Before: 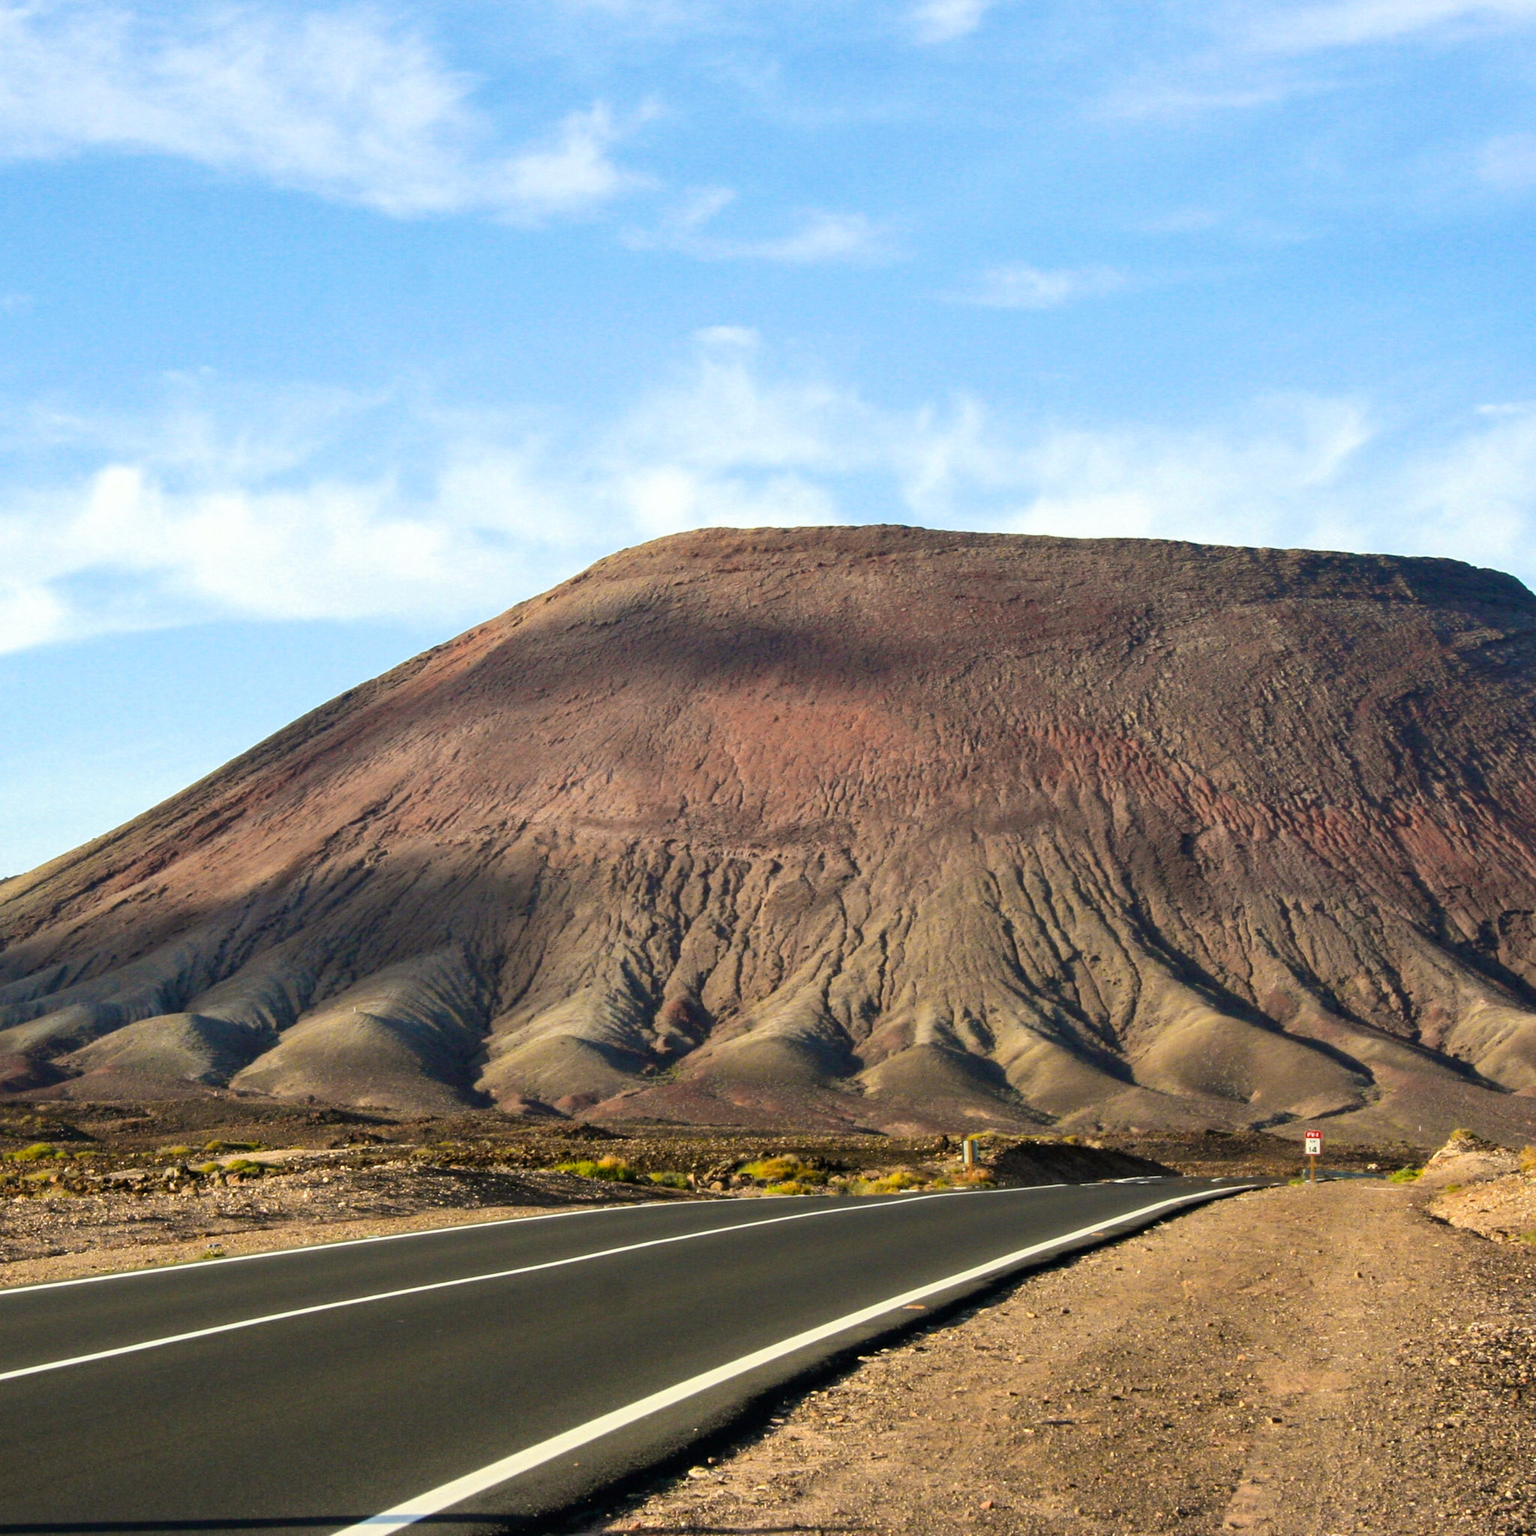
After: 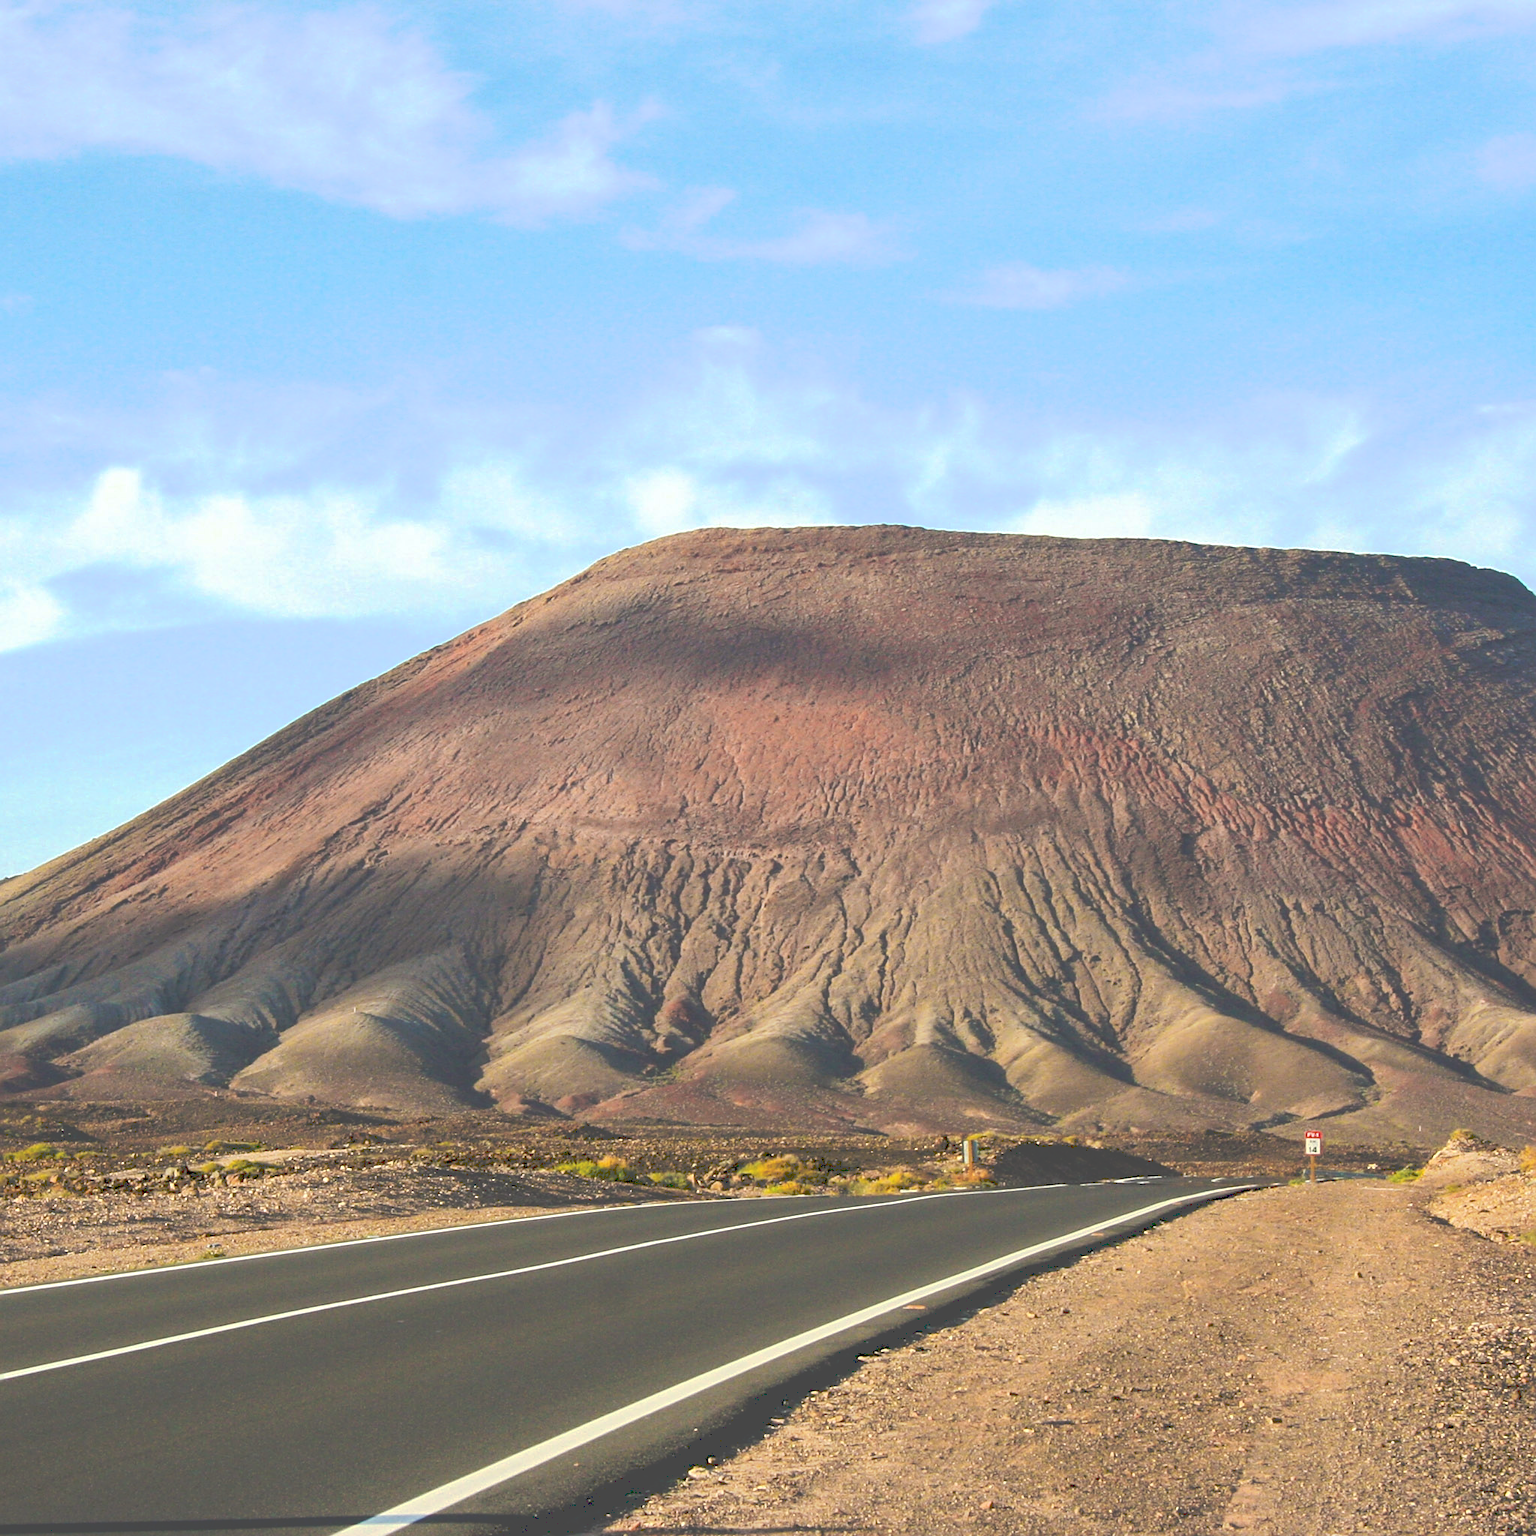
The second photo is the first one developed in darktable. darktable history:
sharpen: on, module defaults
tone curve: curves: ch0 [(0, 0) (0.003, 0.298) (0.011, 0.298) (0.025, 0.298) (0.044, 0.3) (0.069, 0.302) (0.1, 0.312) (0.136, 0.329) (0.177, 0.354) (0.224, 0.376) (0.277, 0.408) (0.335, 0.453) (0.399, 0.503) (0.468, 0.562) (0.543, 0.623) (0.623, 0.686) (0.709, 0.754) (0.801, 0.825) (0.898, 0.873) (1, 1)], preserve colors none
